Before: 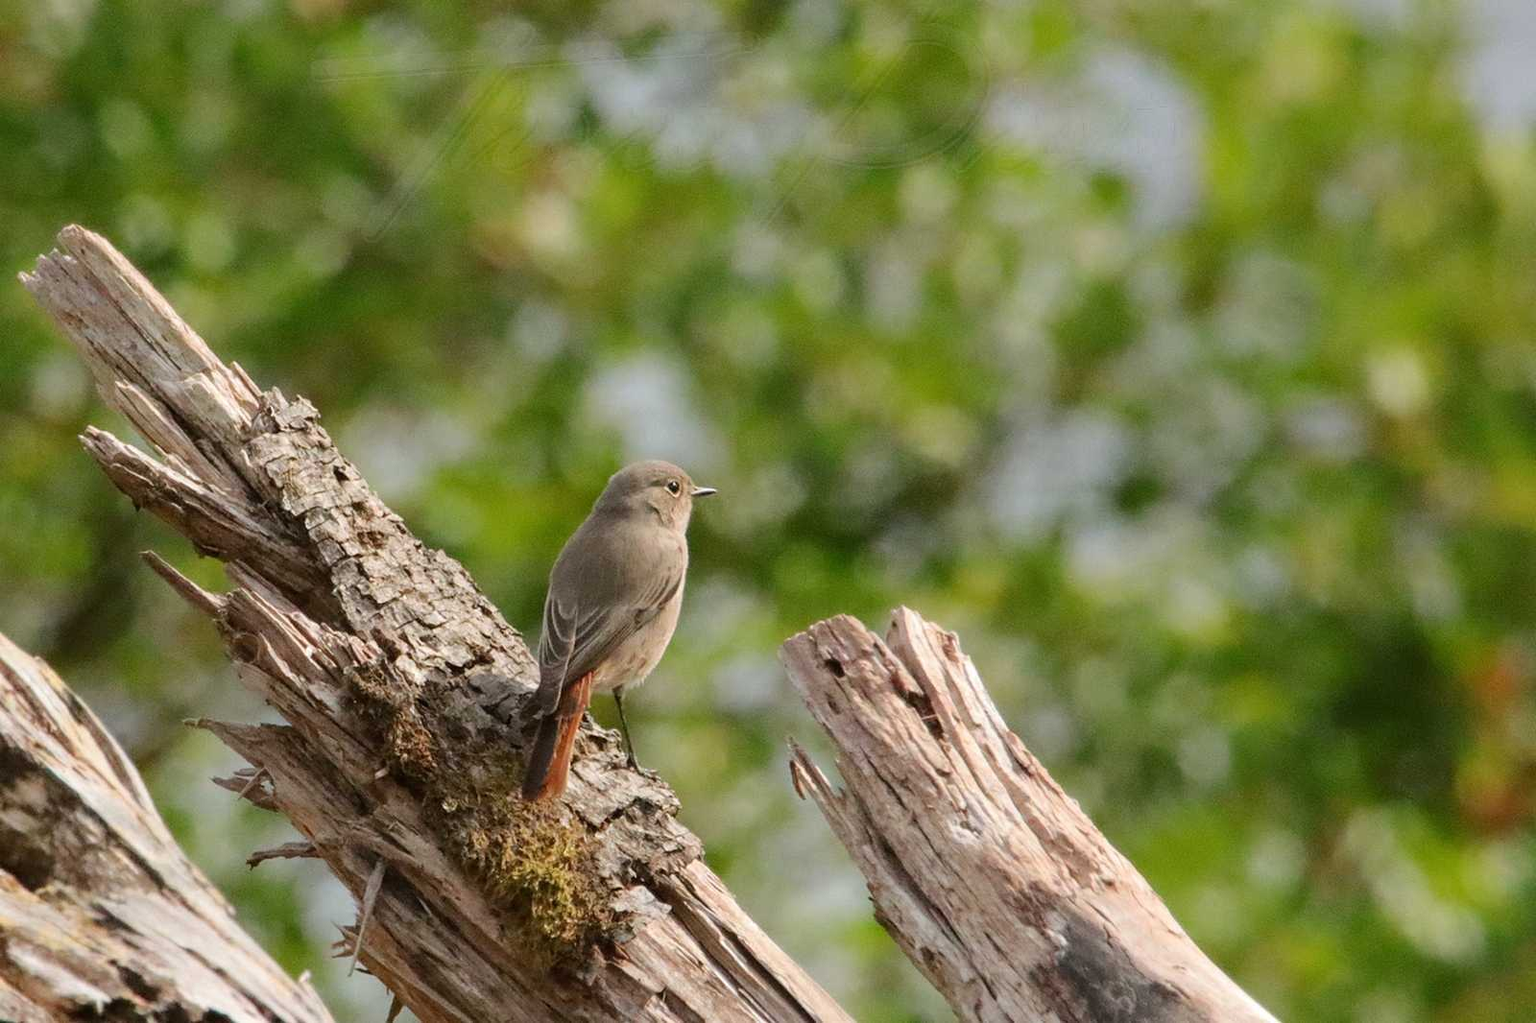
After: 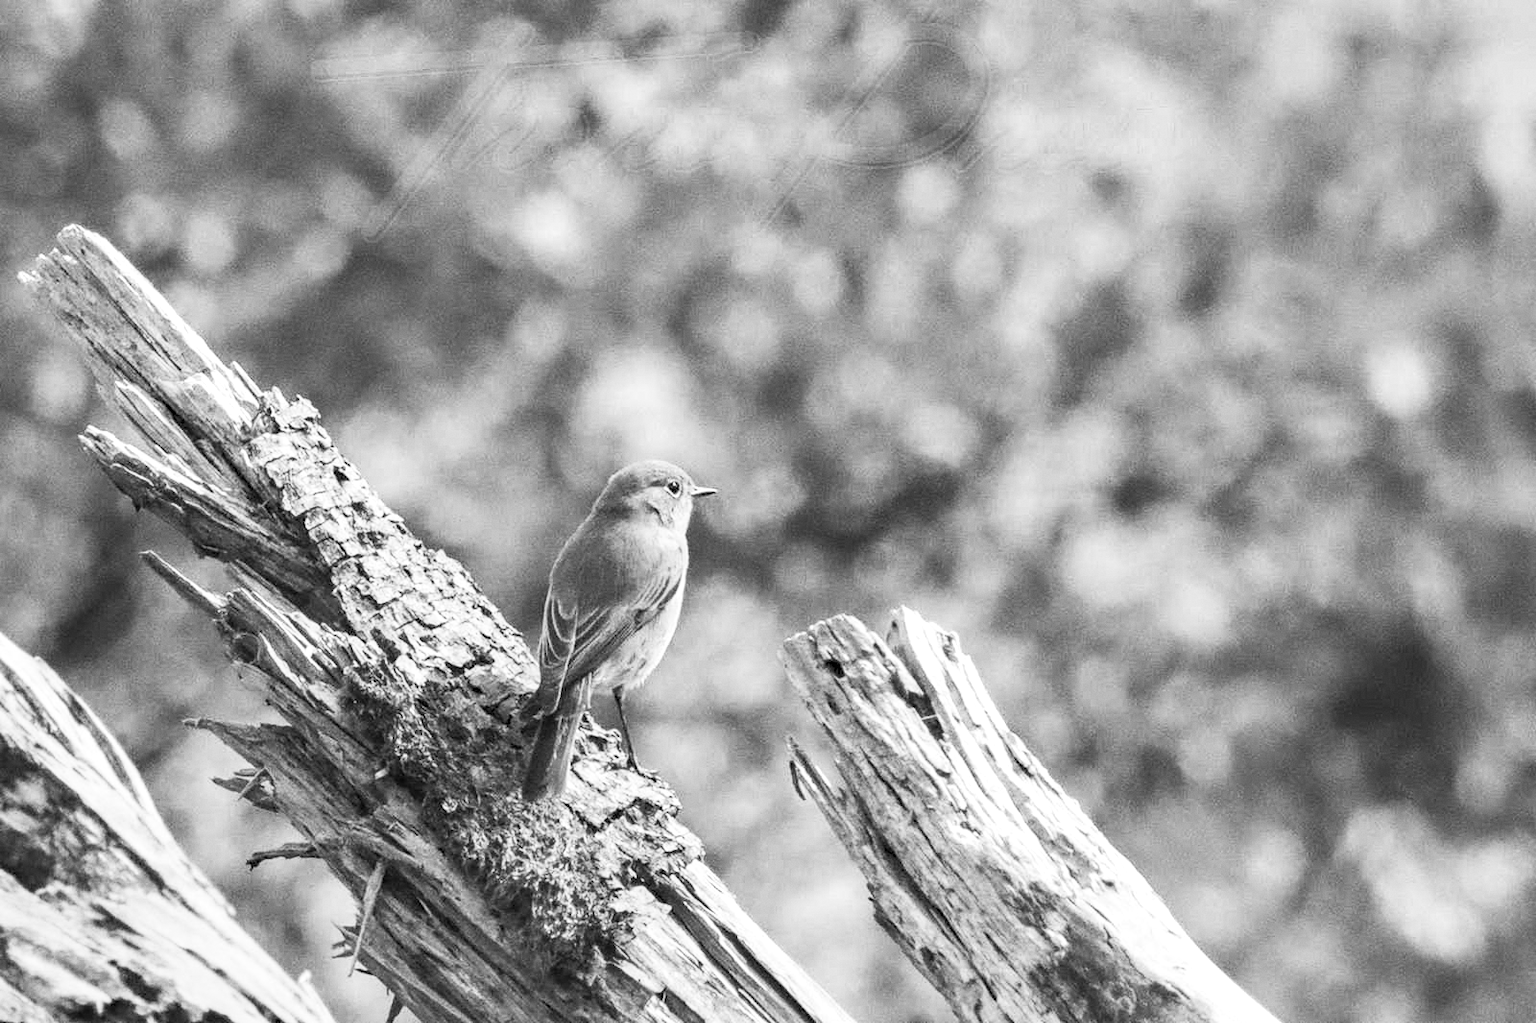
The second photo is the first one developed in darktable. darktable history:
contrast brightness saturation: contrast 0.39, brightness 0.53
shadows and highlights: shadows 20.91, highlights -35.45, soften with gaussian
grain: coarseness 0.09 ISO, strength 10%
monochrome: on, module defaults
local contrast: on, module defaults
haze removal: compatibility mode true, adaptive false
color correction: highlights a* -11.71, highlights b* -15.58
